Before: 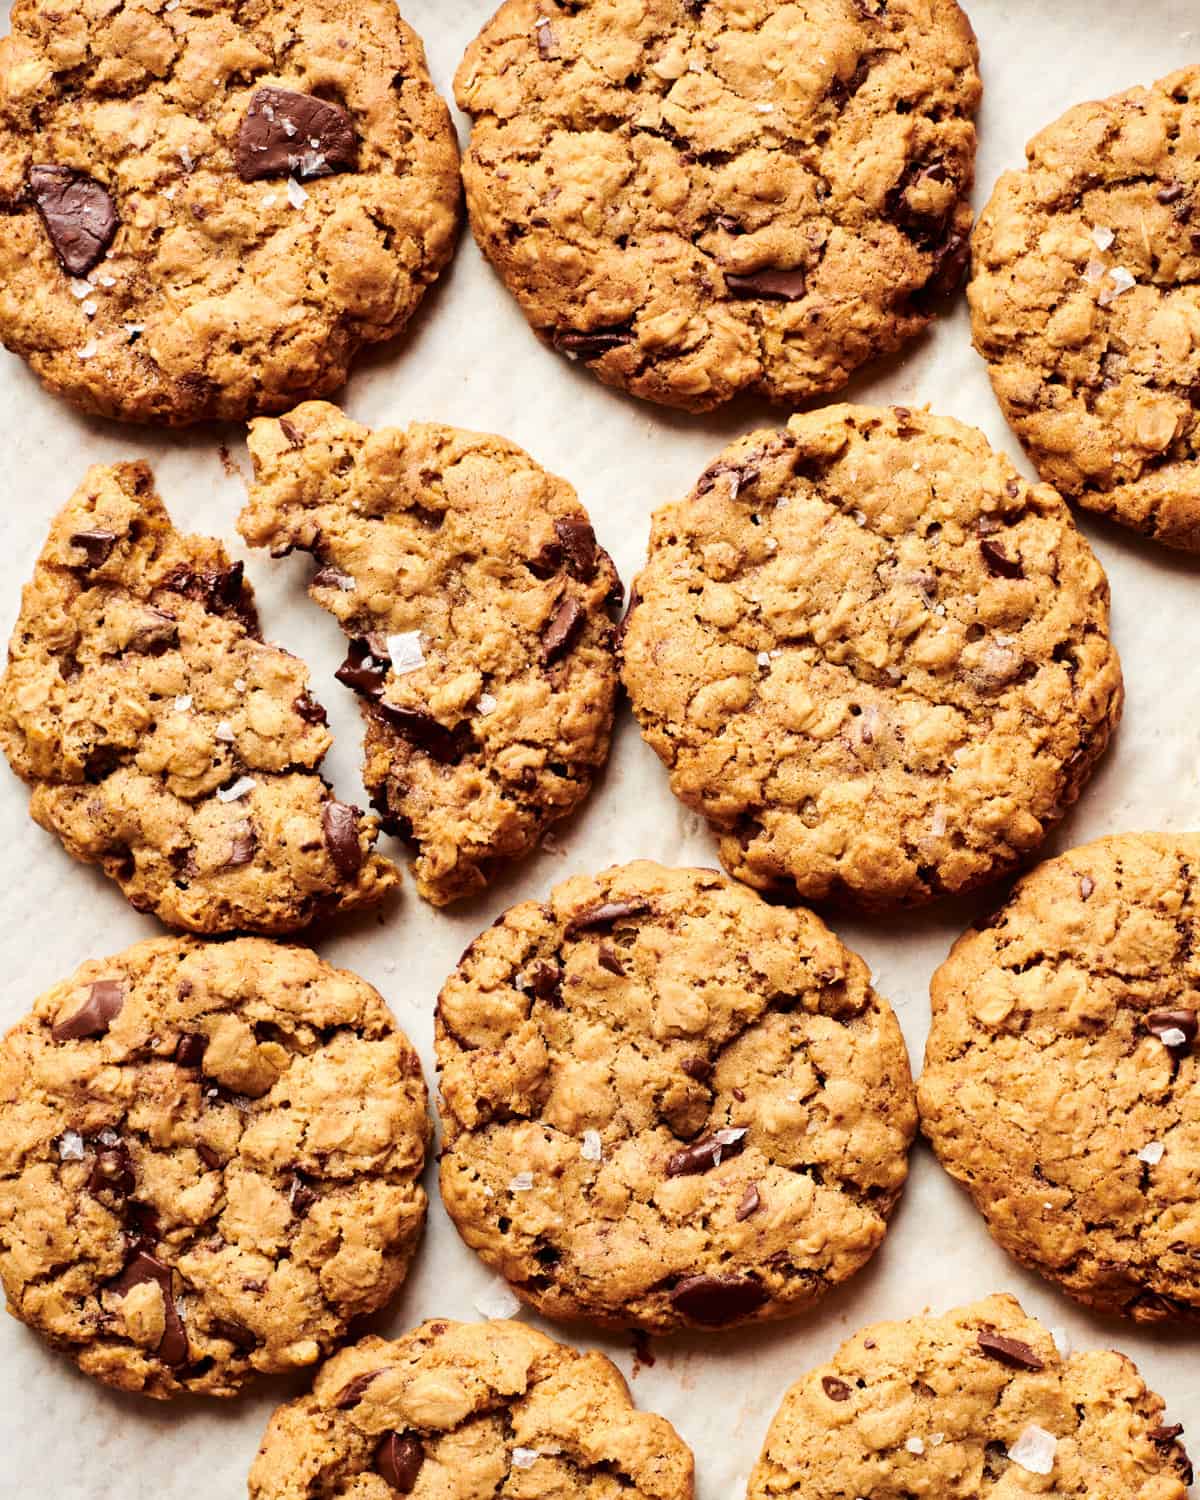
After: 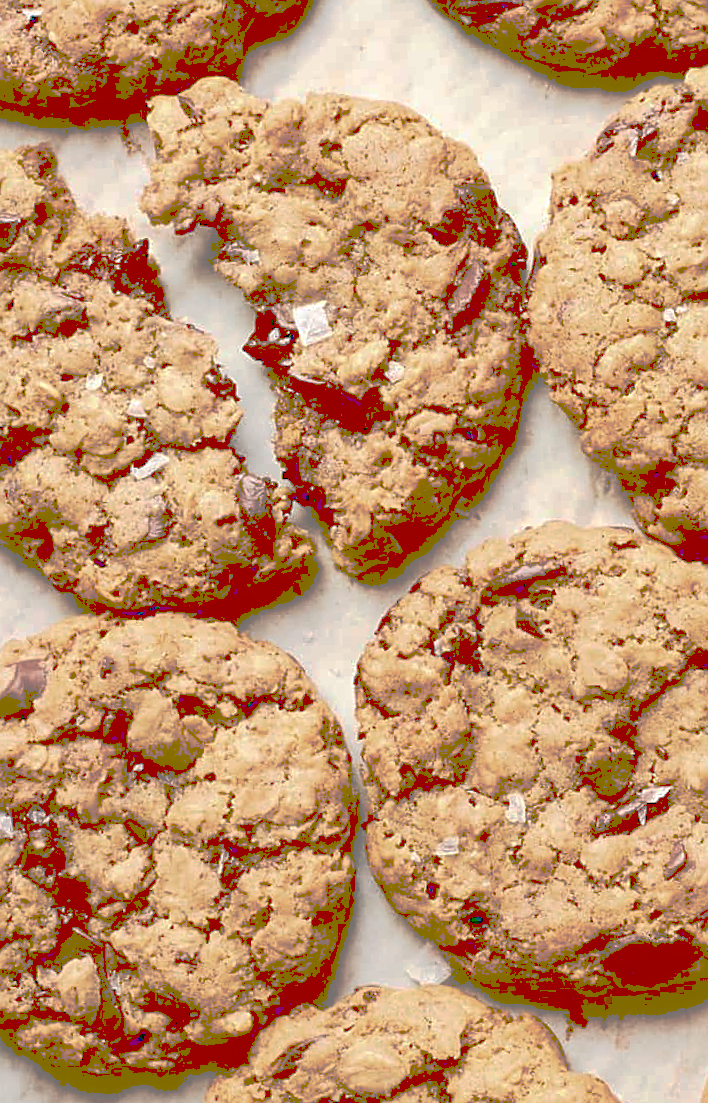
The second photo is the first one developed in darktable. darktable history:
crop: left 8.966%, top 23.852%, right 34.699%, bottom 4.703%
sharpen: on, module defaults
rotate and perspective: rotation -2.22°, lens shift (horizontal) -0.022, automatic cropping off
contrast brightness saturation: contrast 0.19, brightness -0.24, saturation 0.11
tone curve: curves: ch0 [(0, 0) (0.003, 0.453) (0.011, 0.457) (0.025, 0.457) (0.044, 0.463) (0.069, 0.464) (0.1, 0.471) (0.136, 0.475) (0.177, 0.481) (0.224, 0.486) (0.277, 0.496) (0.335, 0.515) (0.399, 0.544) (0.468, 0.577) (0.543, 0.621) (0.623, 0.67) (0.709, 0.73) (0.801, 0.788) (0.898, 0.848) (1, 1)], preserve colors none
